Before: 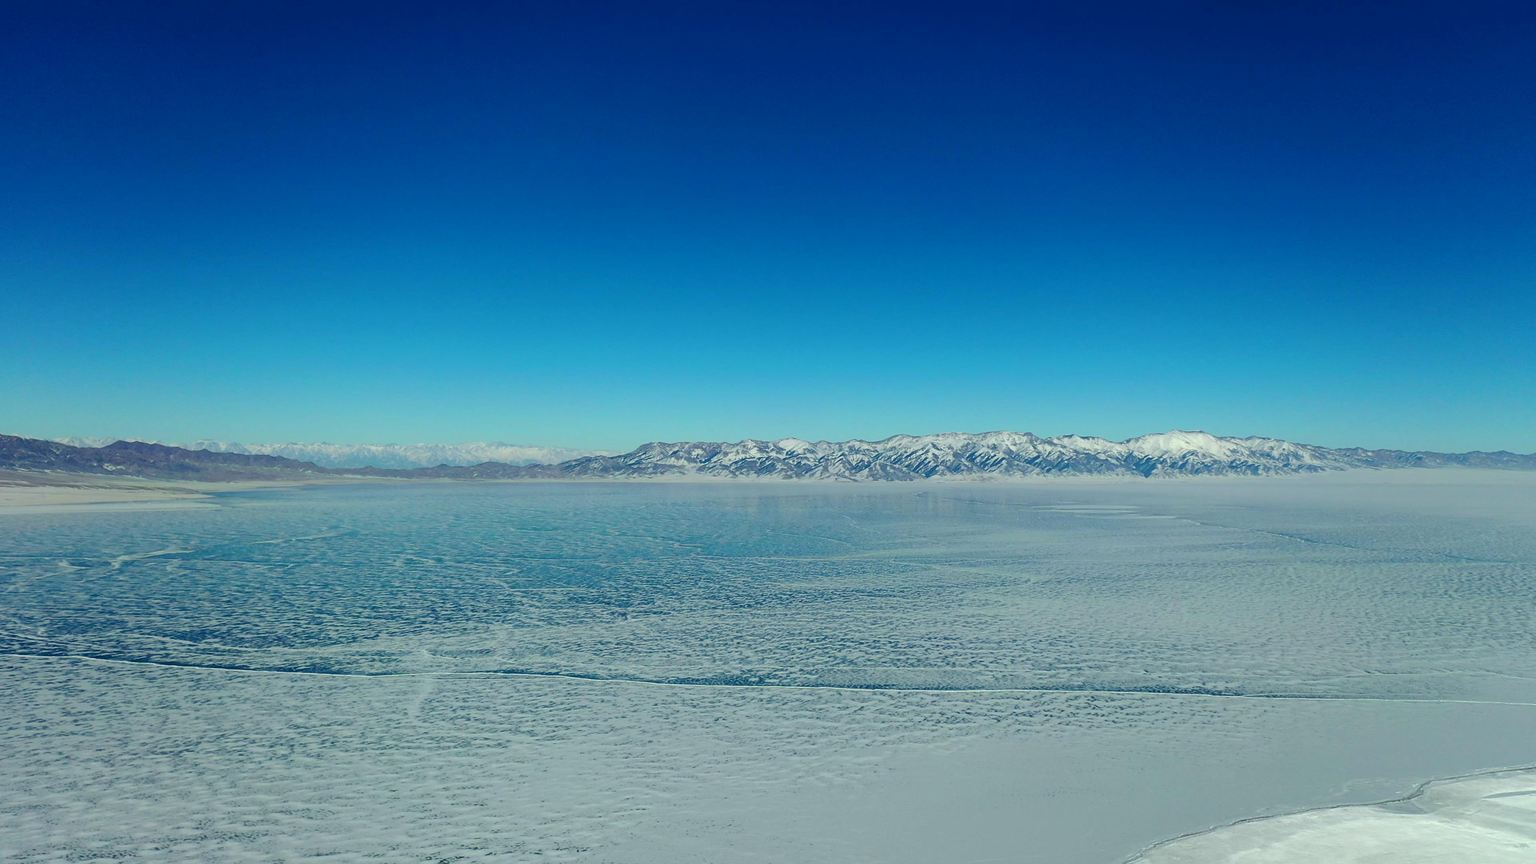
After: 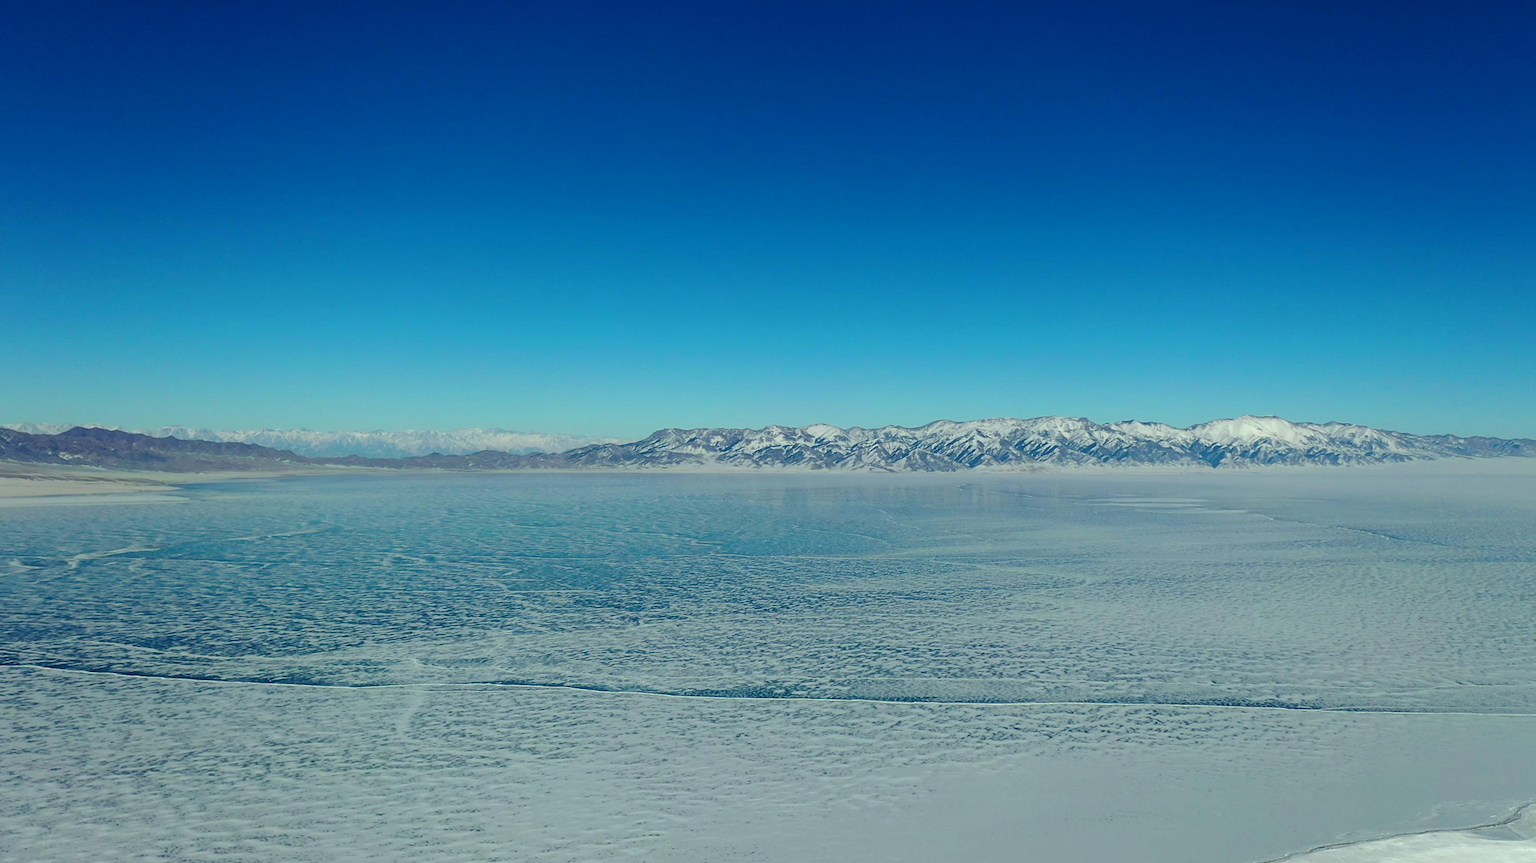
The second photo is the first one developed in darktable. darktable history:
crop: left 3.305%, top 6.436%, right 6.389%, bottom 3.258%
exposure: exposure -0.072 EV, compensate highlight preservation false
